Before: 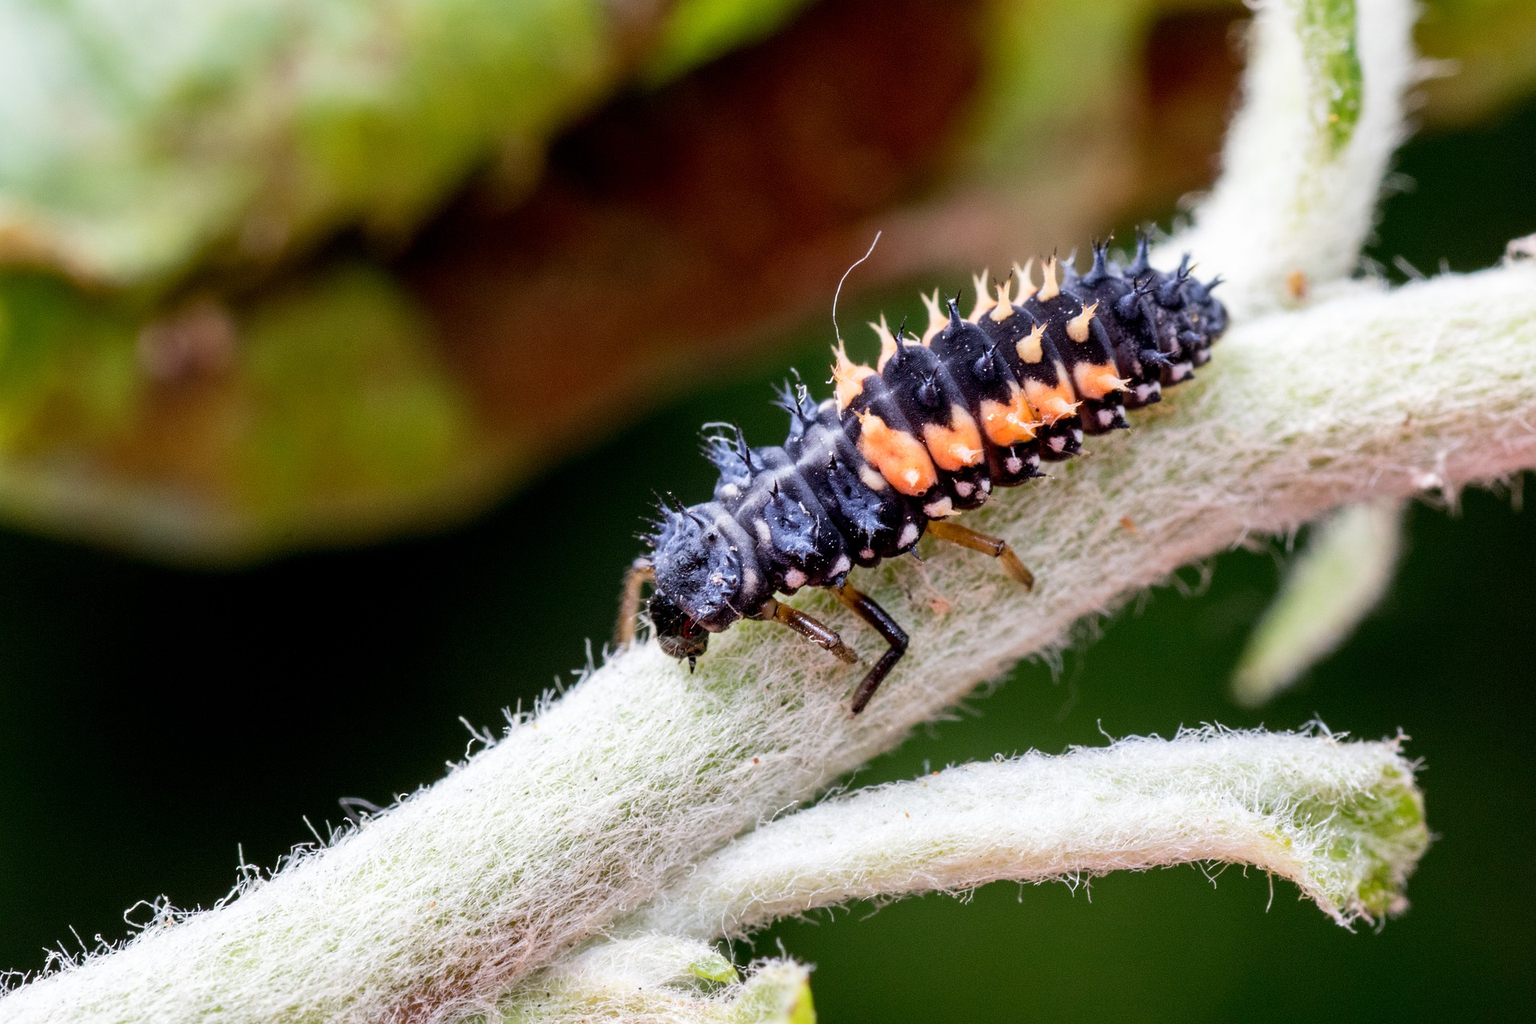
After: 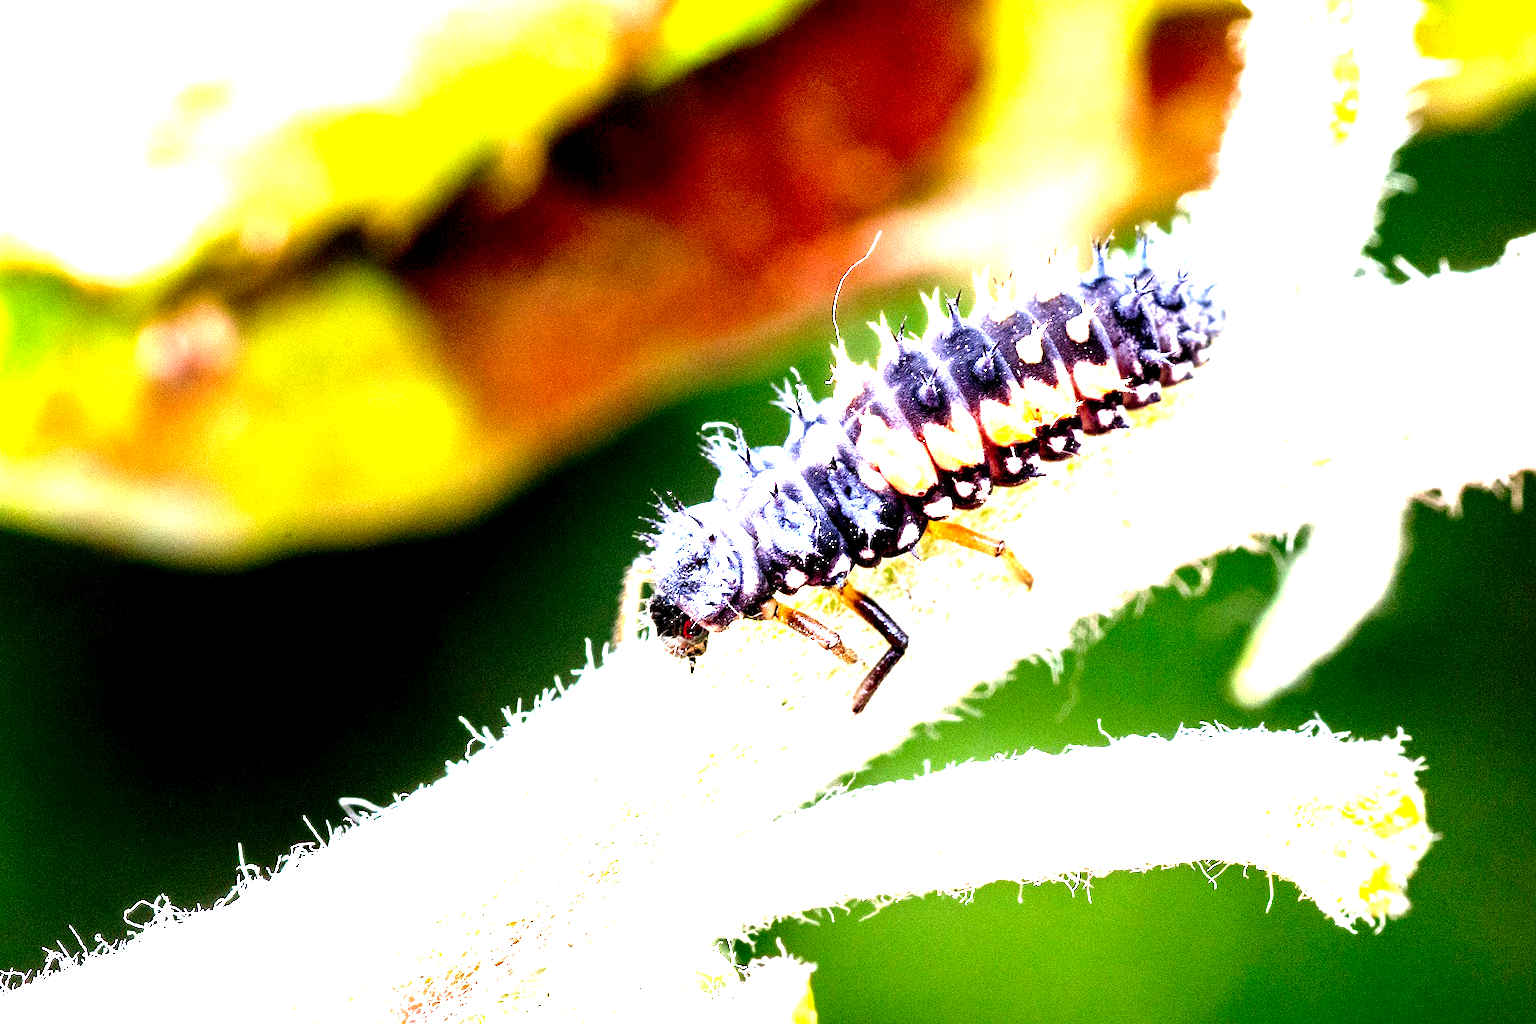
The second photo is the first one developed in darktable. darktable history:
exposure: black level correction 0.001, exposure 1.116 EV, compensate highlight preservation false
levels: levels [0, 0.281, 0.562]
